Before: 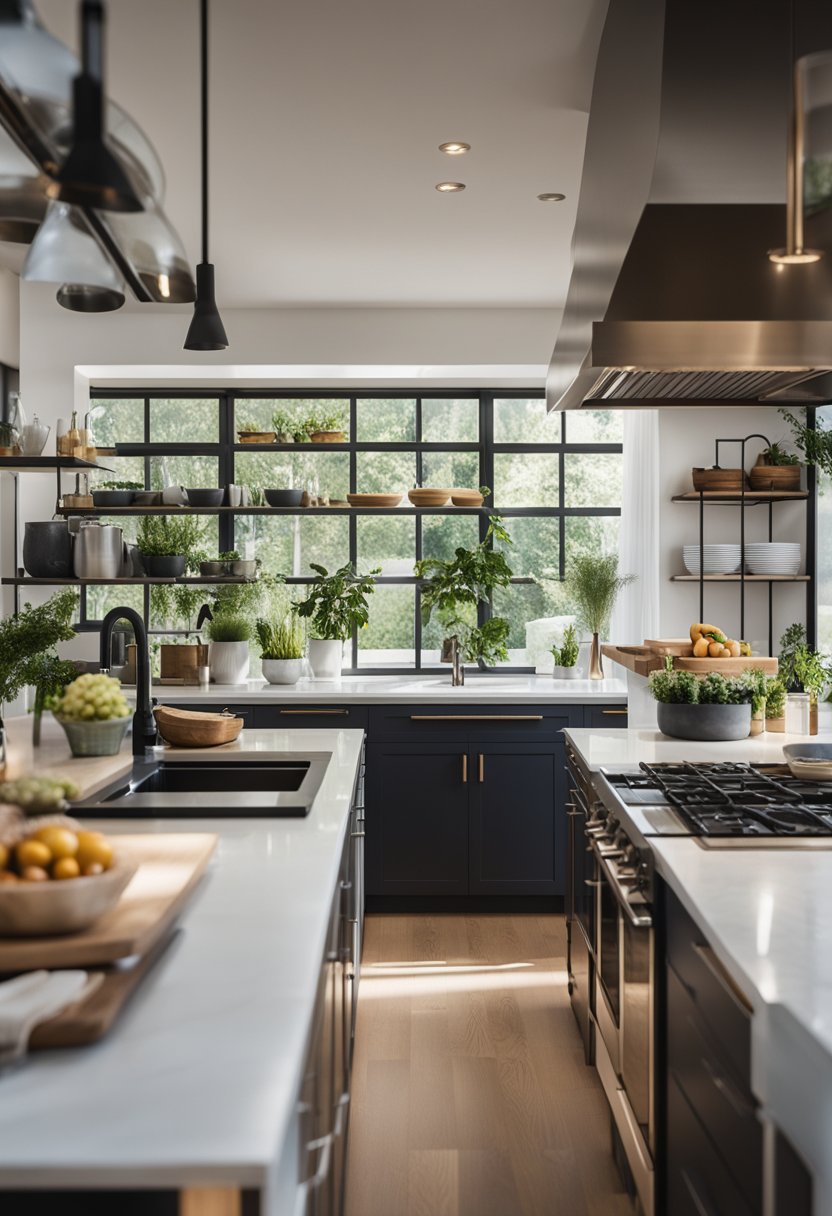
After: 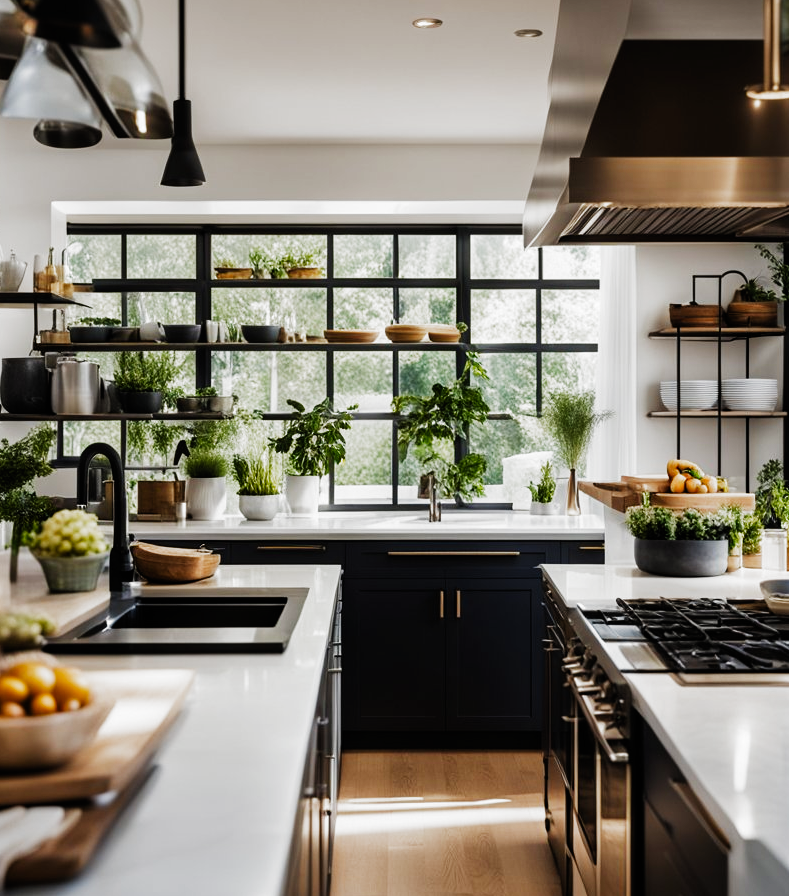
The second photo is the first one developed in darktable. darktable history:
crop and rotate: left 2.838%, top 13.516%, right 2.279%, bottom 12.765%
filmic rgb: black relative exposure -6.5 EV, white relative exposure 2.43 EV, target white luminance 99.942%, hardness 5.27, latitude 0.941%, contrast 1.437, highlights saturation mix 2.76%, preserve chrominance no, color science v5 (2021), contrast in shadows safe, contrast in highlights safe
